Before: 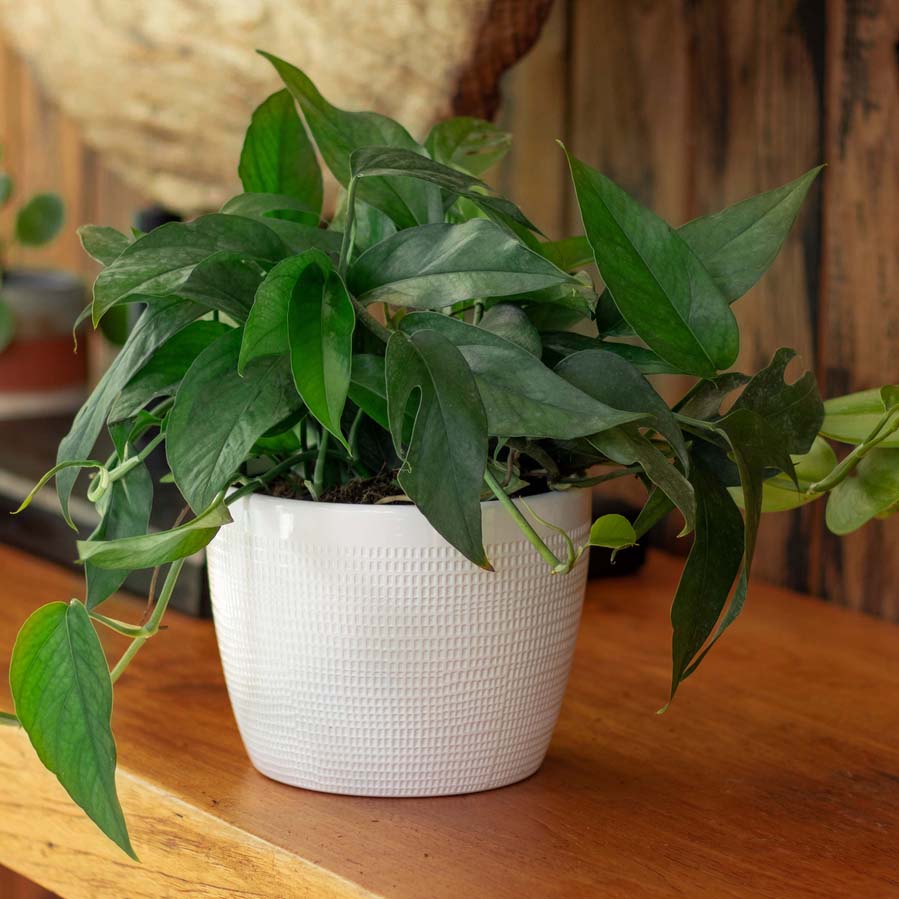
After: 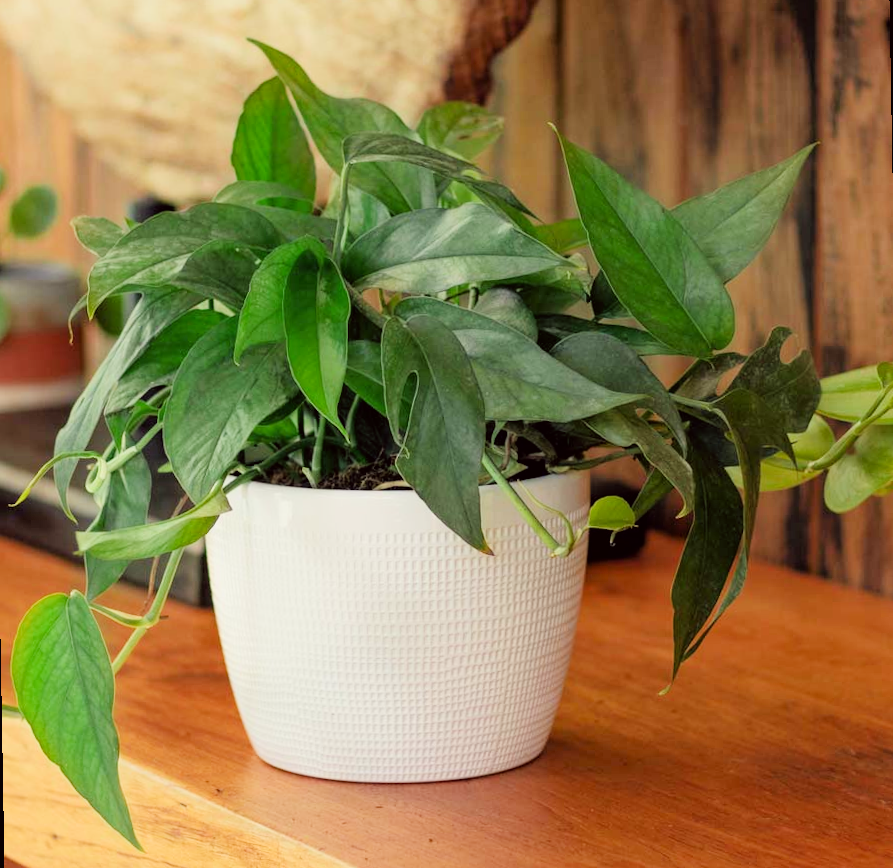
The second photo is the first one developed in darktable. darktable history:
color correction: highlights a* -0.95, highlights b* 4.5, shadows a* 3.55
rotate and perspective: rotation -1°, crop left 0.011, crop right 0.989, crop top 0.025, crop bottom 0.975
exposure: black level correction 0, exposure 1.1 EV, compensate exposure bias true, compensate highlight preservation false
filmic rgb: black relative exposure -7.65 EV, white relative exposure 4.56 EV, hardness 3.61
